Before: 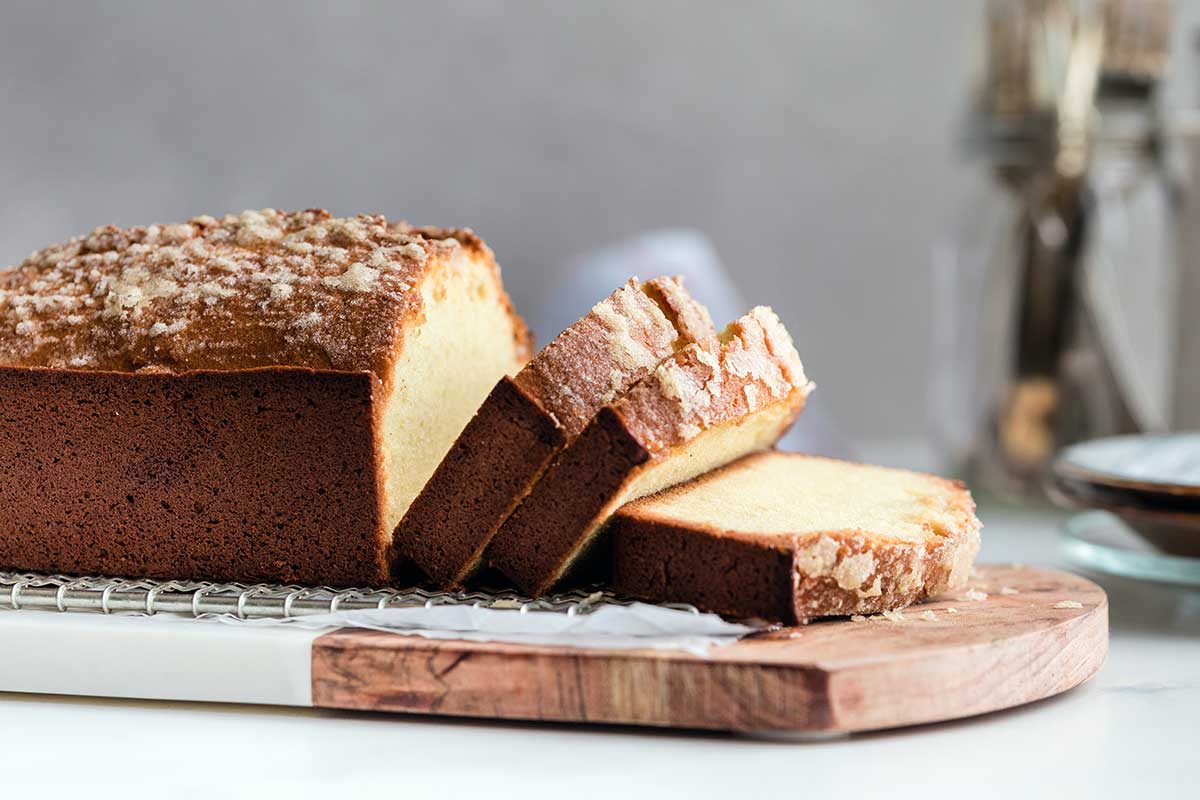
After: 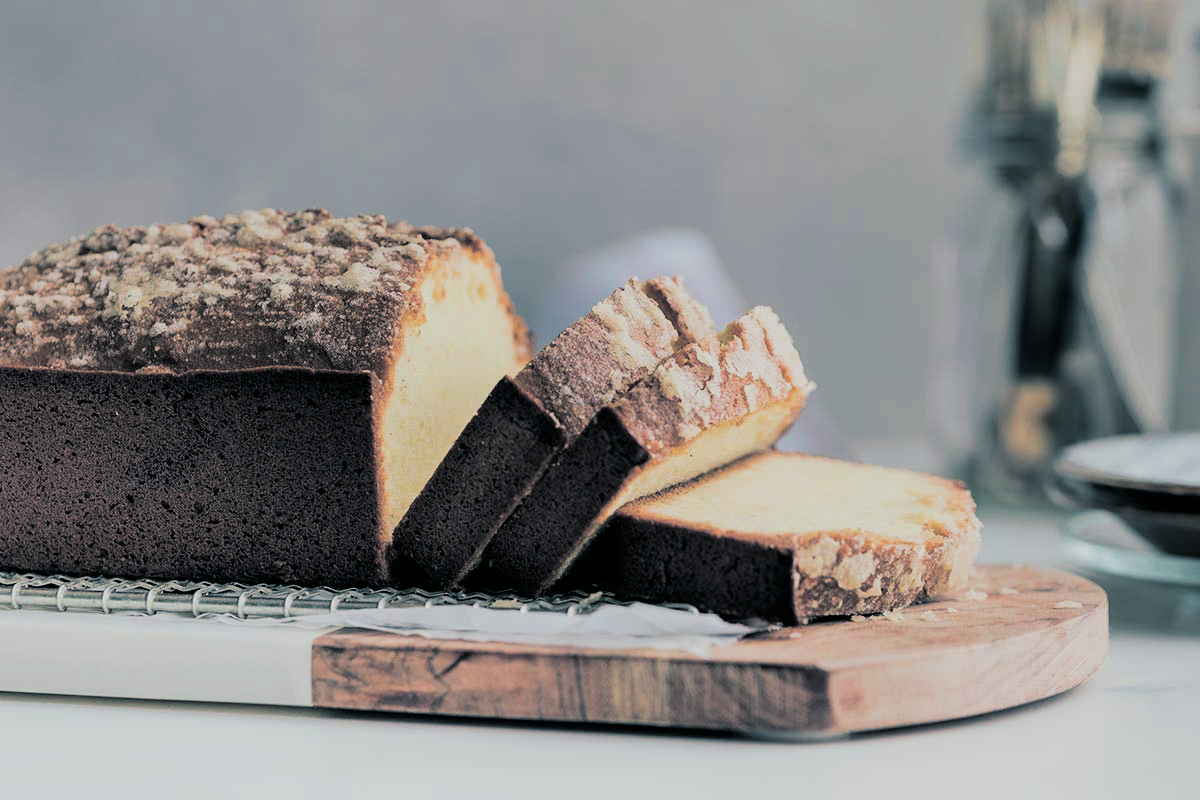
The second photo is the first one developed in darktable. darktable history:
filmic rgb: black relative exposure -7.65 EV, white relative exposure 4.56 EV, hardness 3.61
split-toning: shadows › hue 205.2°, shadows › saturation 0.43, highlights › hue 54°, highlights › saturation 0.54
